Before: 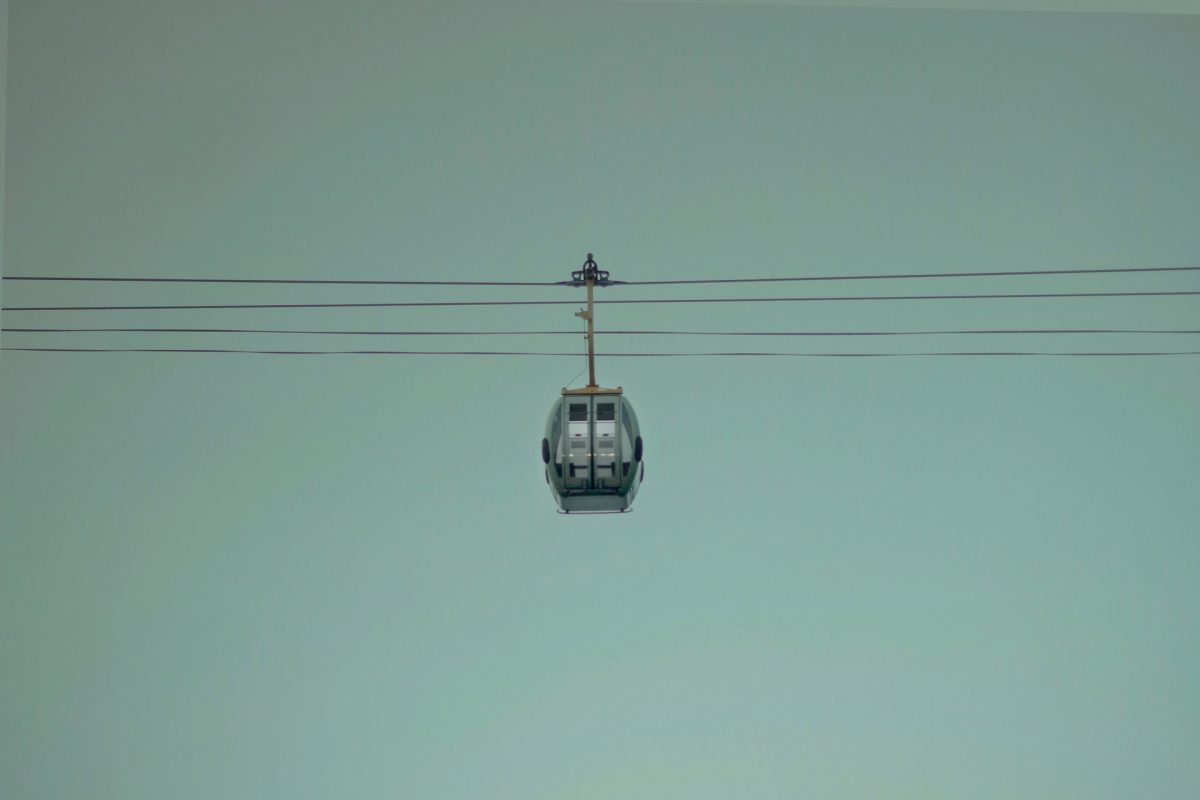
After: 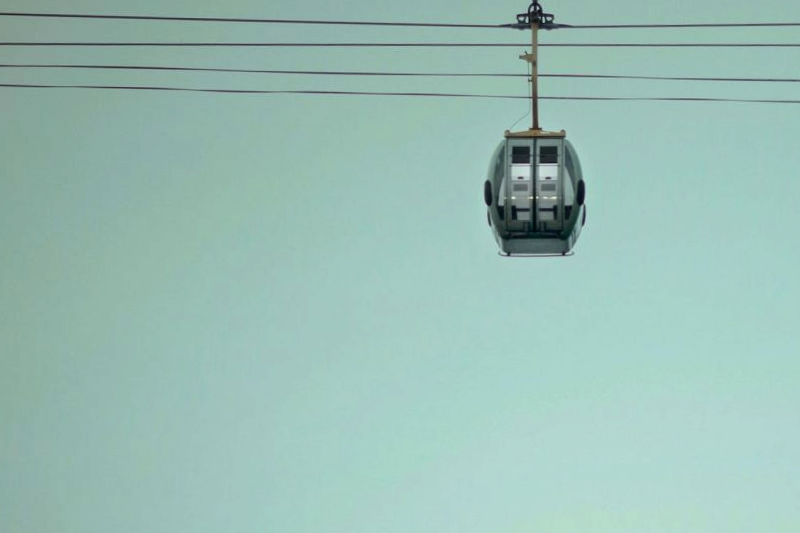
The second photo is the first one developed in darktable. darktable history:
tone equalizer: -8 EV -0.75 EV, -7 EV -0.7 EV, -6 EV -0.6 EV, -5 EV -0.4 EV, -3 EV 0.4 EV, -2 EV 0.6 EV, -1 EV 0.7 EV, +0 EV 0.75 EV, edges refinement/feathering 500, mask exposure compensation -1.57 EV, preserve details no
crop and rotate: angle -0.82°, left 3.85%, top 31.828%, right 27.992%
